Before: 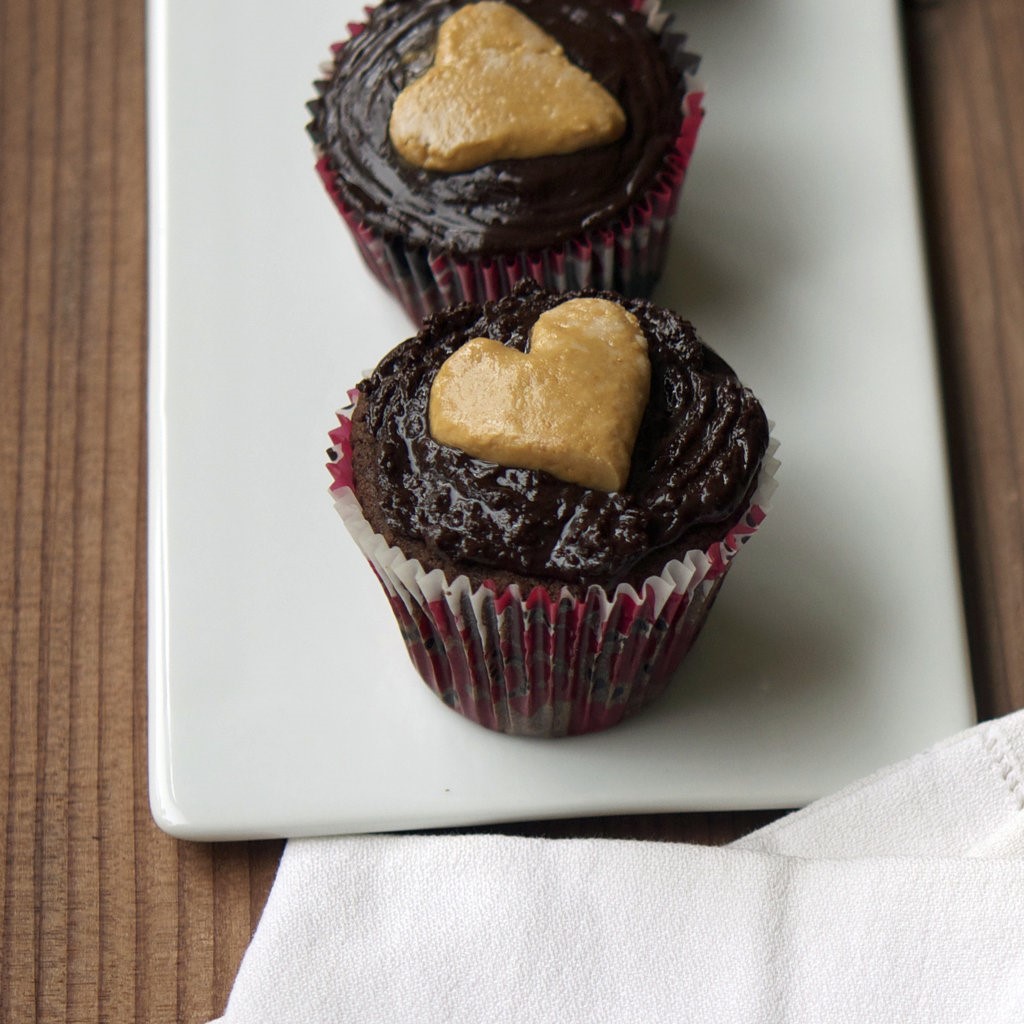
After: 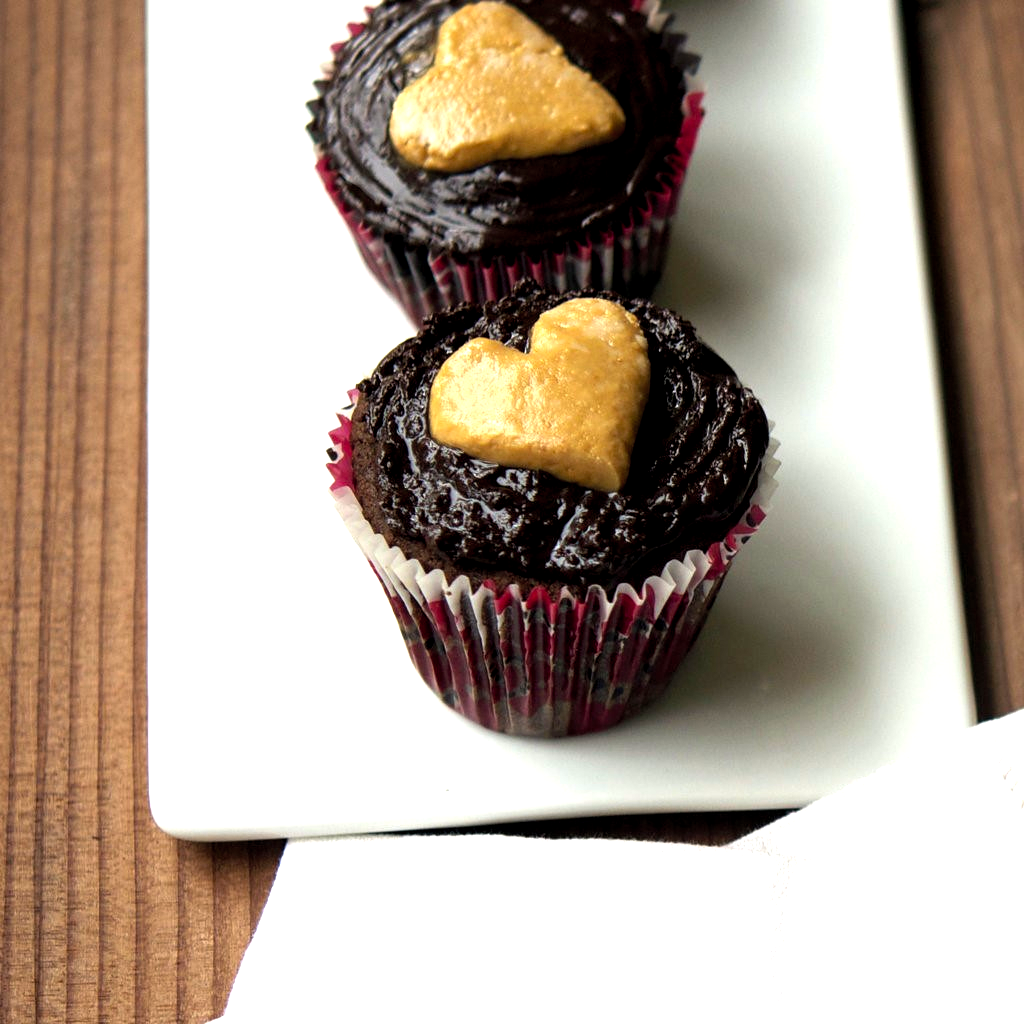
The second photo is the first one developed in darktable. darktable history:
color balance: lift [0.991, 1, 1, 1], gamma [0.996, 1, 1, 1], input saturation 98.52%, contrast 20.34%, output saturation 103.72%
contrast brightness saturation: contrast 0.05, brightness 0.06, saturation 0.01
exposure: black level correction 0, exposure 0.5 EV, compensate exposure bias true, compensate highlight preservation false
